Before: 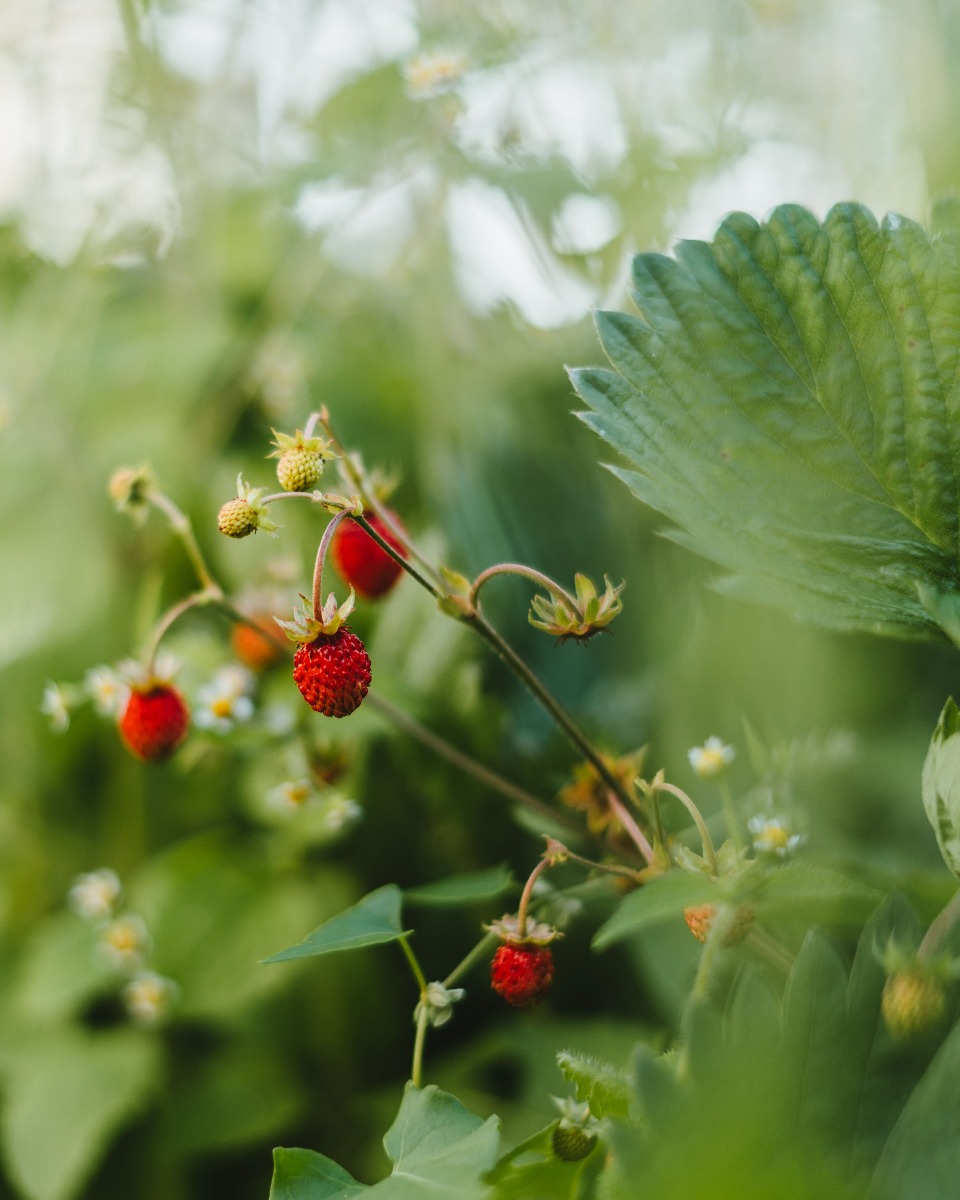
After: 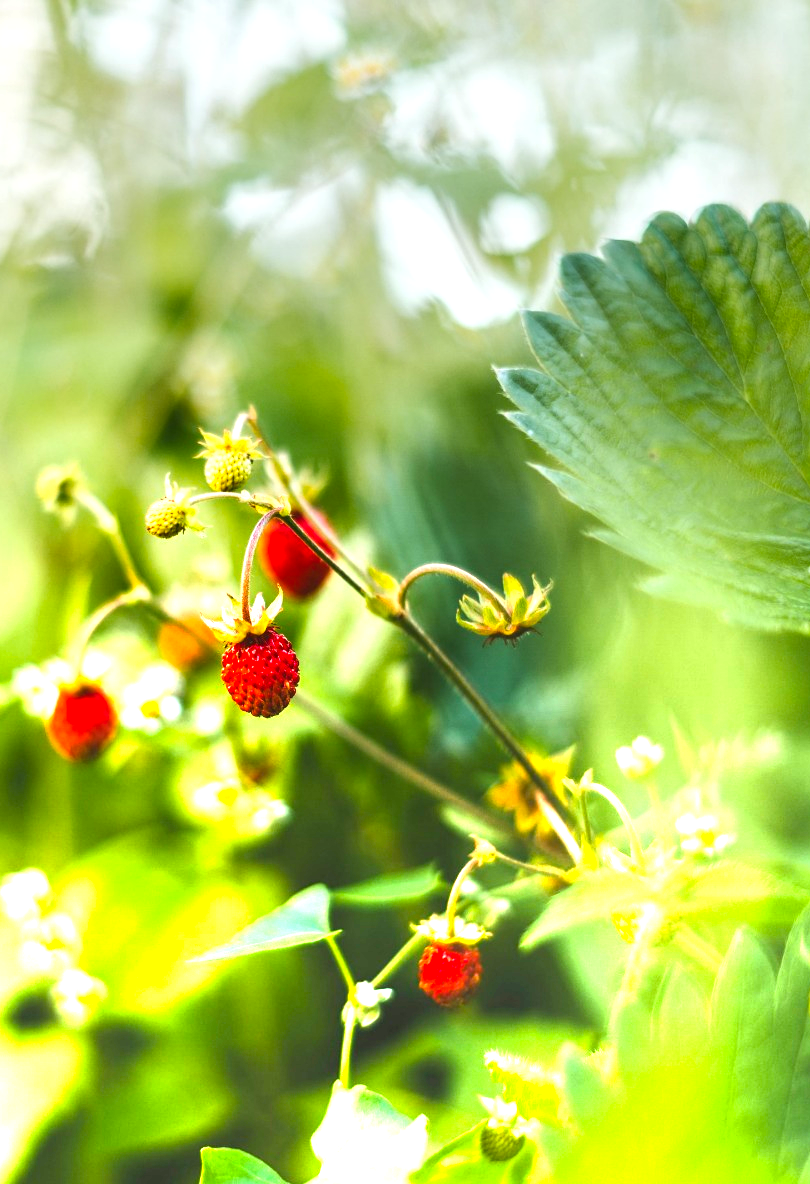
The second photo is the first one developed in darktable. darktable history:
color balance rgb: perceptual saturation grading › global saturation 20%, global vibrance 10%
crop: left 7.598%, right 7.873%
graduated density: density -3.9 EV
tone equalizer: -8 EV -0.417 EV, -7 EV -0.389 EV, -6 EV -0.333 EV, -5 EV -0.222 EV, -3 EV 0.222 EV, -2 EV 0.333 EV, -1 EV 0.389 EV, +0 EV 0.417 EV, edges refinement/feathering 500, mask exposure compensation -1.57 EV, preserve details no
